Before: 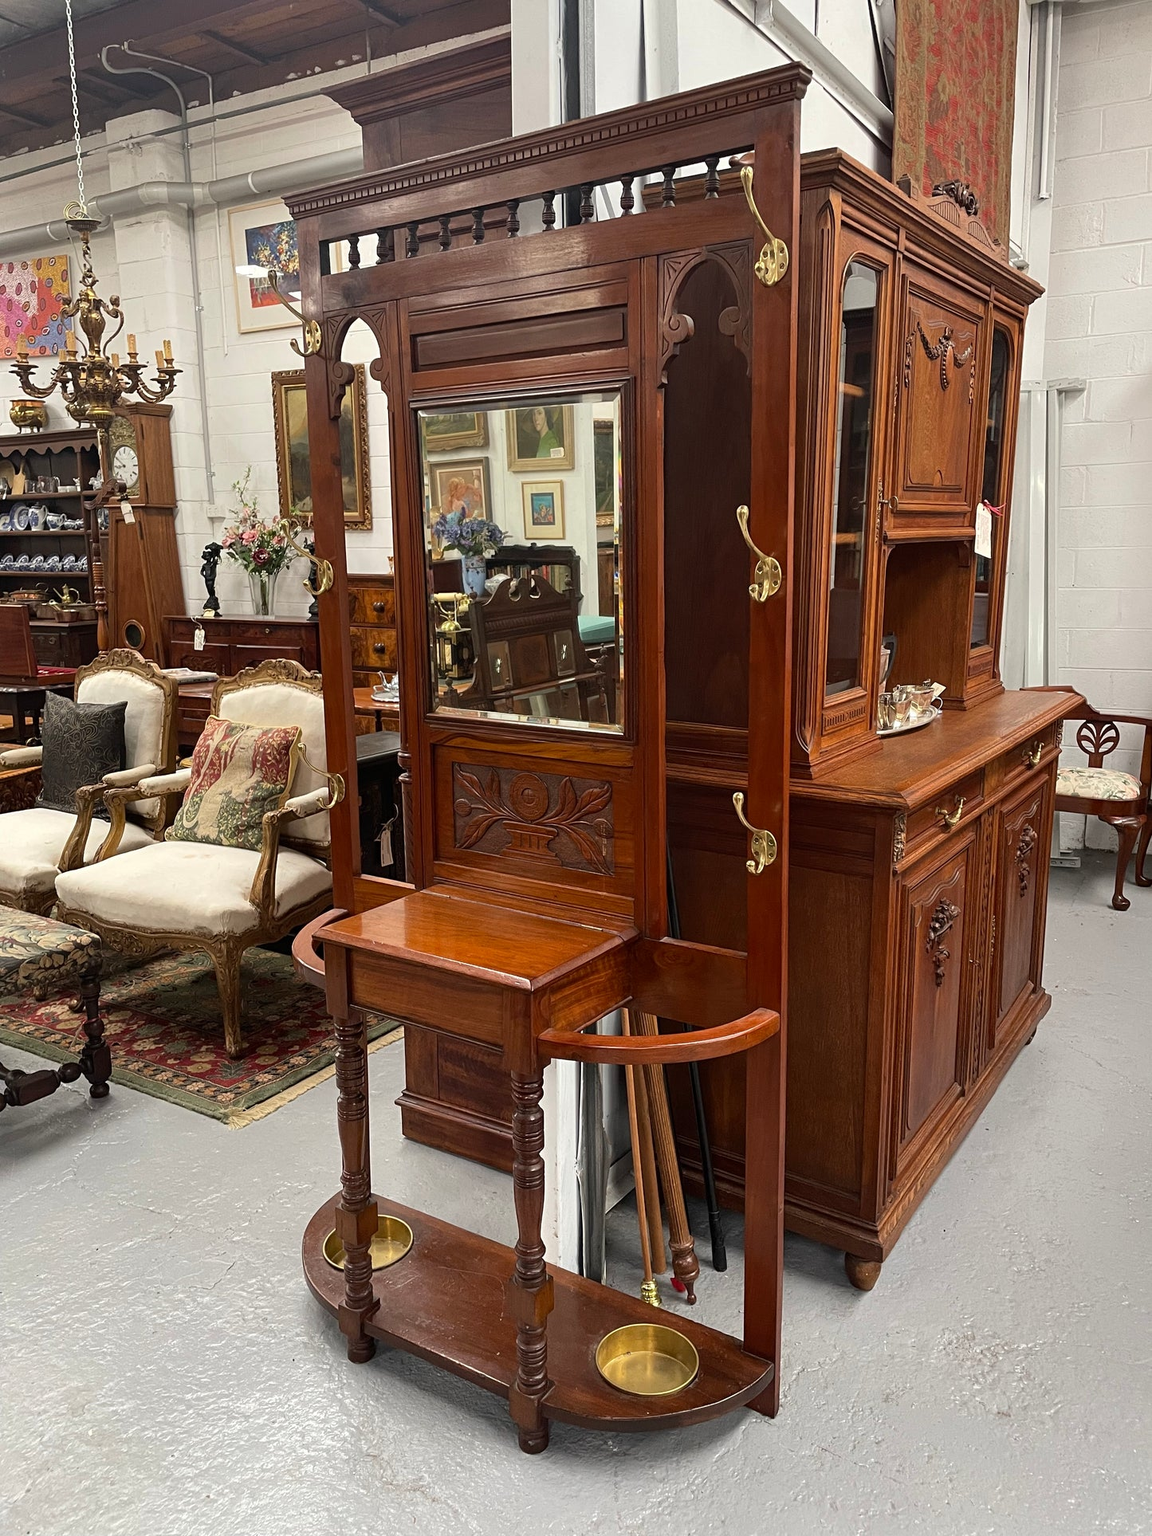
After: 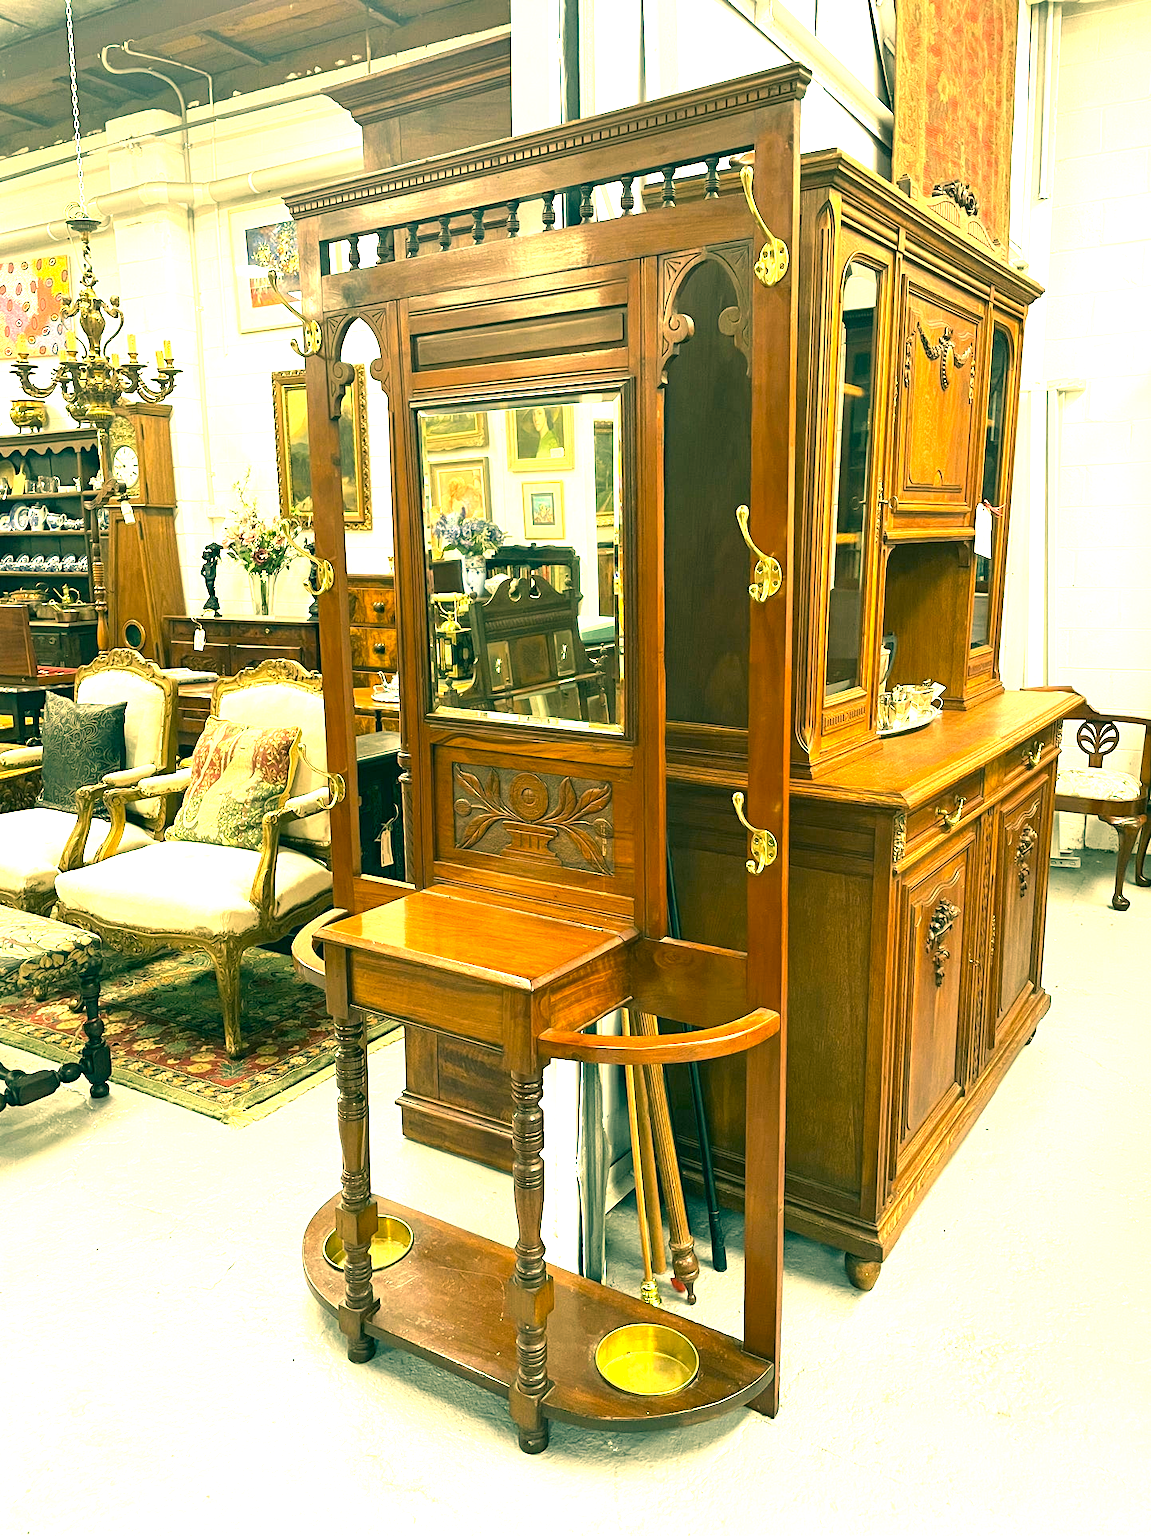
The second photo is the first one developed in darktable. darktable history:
exposure: exposure 2 EV, compensate exposure bias true, compensate highlight preservation false
color correction: highlights a* 1.83, highlights b* 34.02, shadows a* -36.68, shadows b* -5.48
